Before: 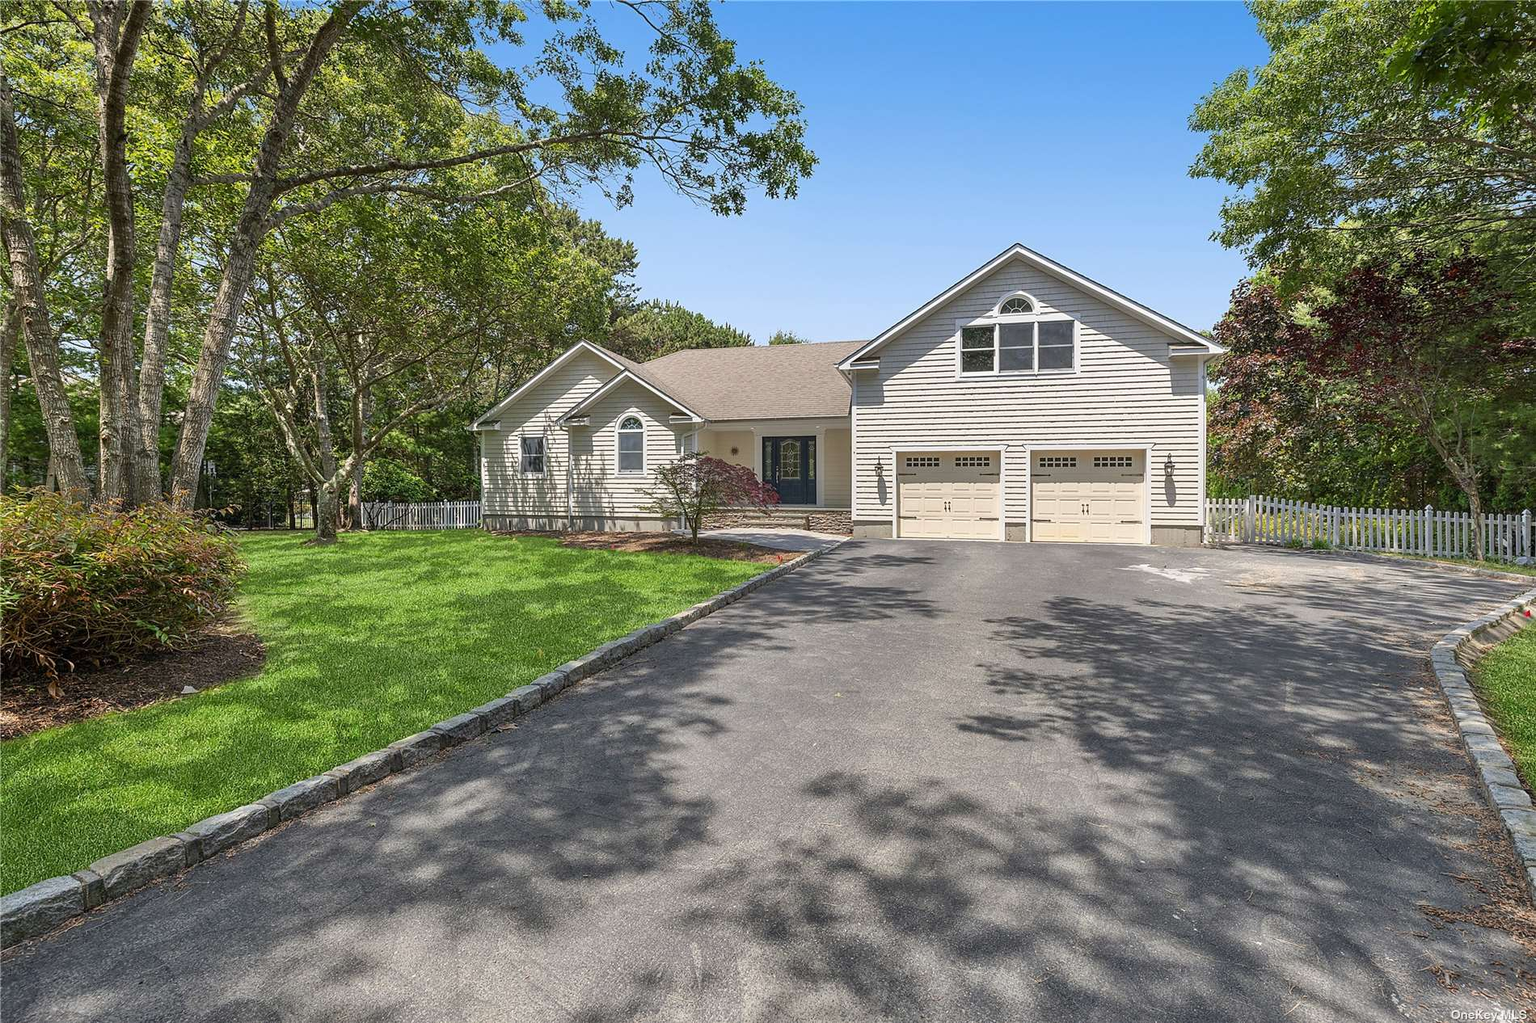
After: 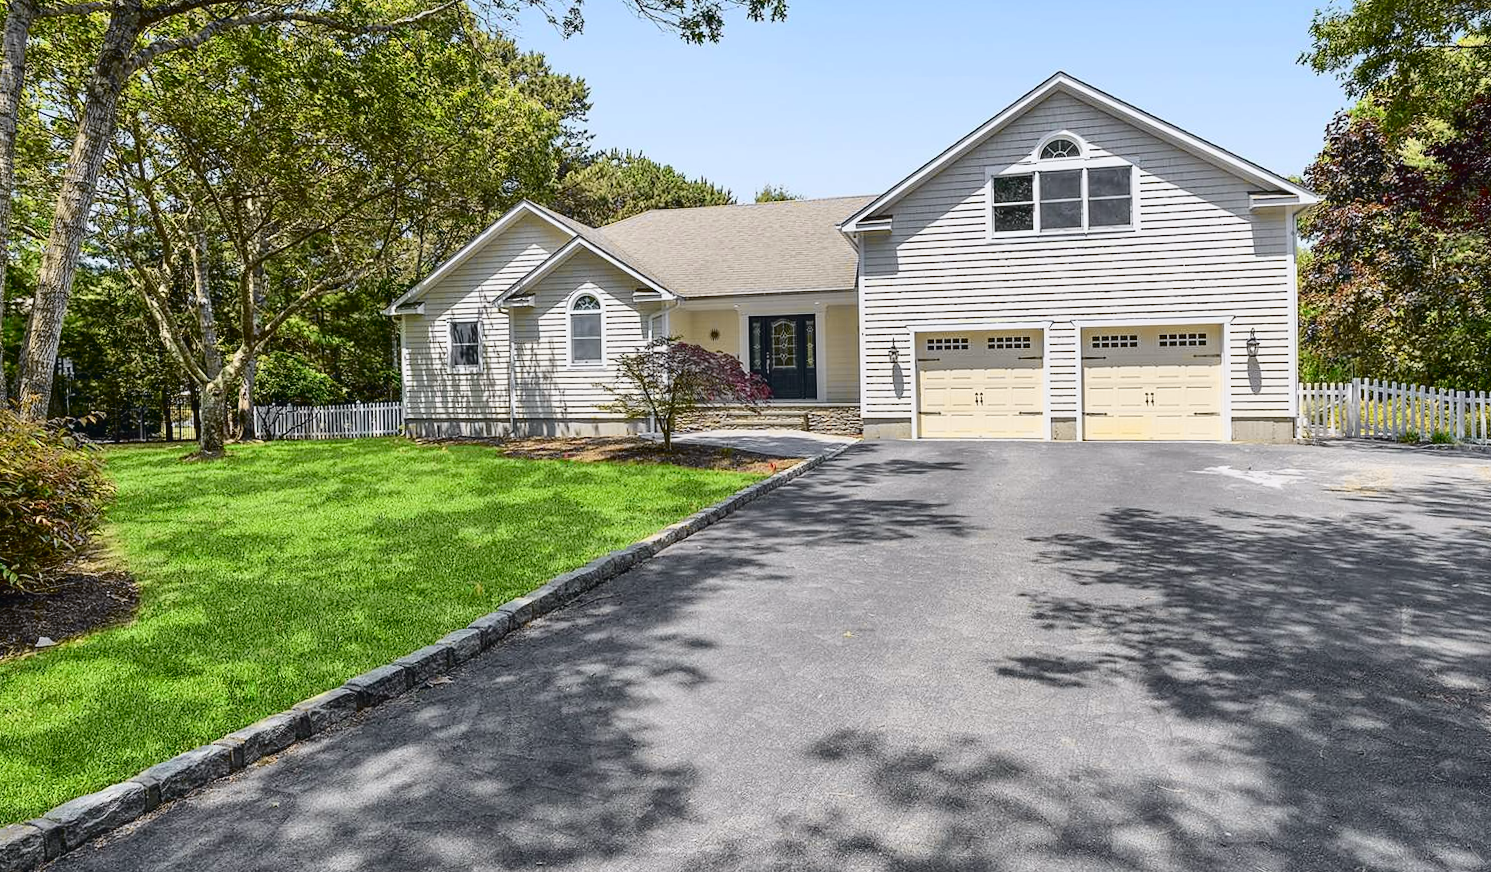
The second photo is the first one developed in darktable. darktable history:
crop: left 9.712%, top 16.928%, right 10.845%, bottom 12.332%
tone curve: curves: ch0 [(0, 0.023) (0.104, 0.058) (0.21, 0.162) (0.469, 0.524) (0.579, 0.65) (0.725, 0.8) (0.858, 0.903) (1, 0.974)]; ch1 [(0, 0) (0.414, 0.395) (0.447, 0.447) (0.502, 0.501) (0.521, 0.512) (0.566, 0.566) (0.618, 0.61) (0.654, 0.642) (1, 1)]; ch2 [(0, 0) (0.369, 0.388) (0.437, 0.453) (0.492, 0.485) (0.524, 0.508) (0.553, 0.566) (0.583, 0.608) (1, 1)], color space Lab, independent channels, preserve colors none
rotate and perspective: rotation -1°, crop left 0.011, crop right 0.989, crop top 0.025, crop bottom 0.975
exposure: black level correction 0.004, exposure 0.014 EV, compensate highlight preservation false
